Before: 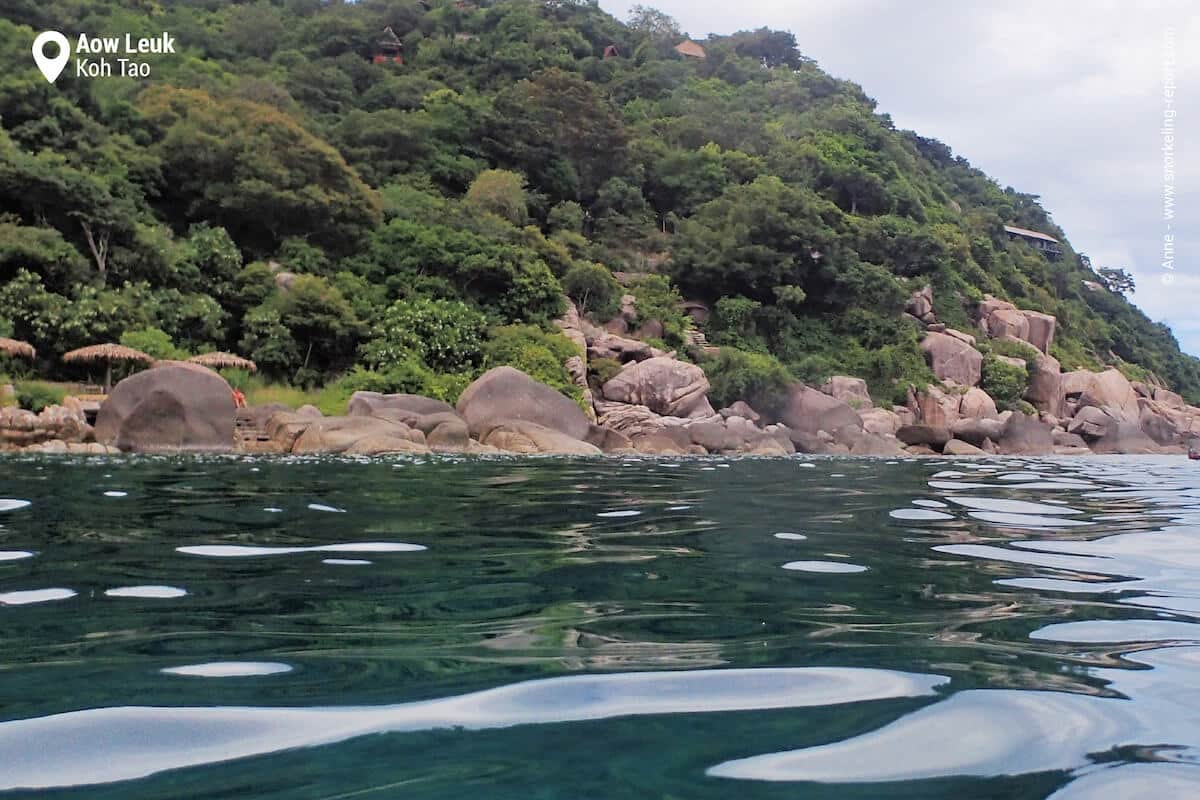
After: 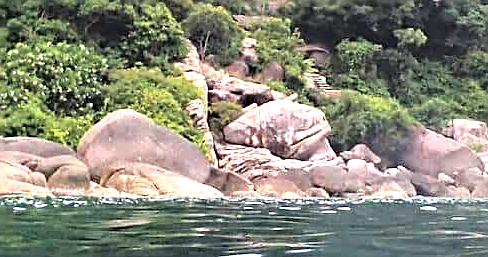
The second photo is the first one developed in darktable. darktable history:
shadows and highlights: soften with gaussian
crop: left 31.665%, top 32.204%, right 27.603%, bottom 35.551%
haze removal: compatibility mode true, adaptive false
exposure: black level correction -0.002, exposure 1.338 EV, compensate highlight preservation false
sharpen: on, module defaults
contrast brightness saturation: contrast 0.014, saturation -0.051
